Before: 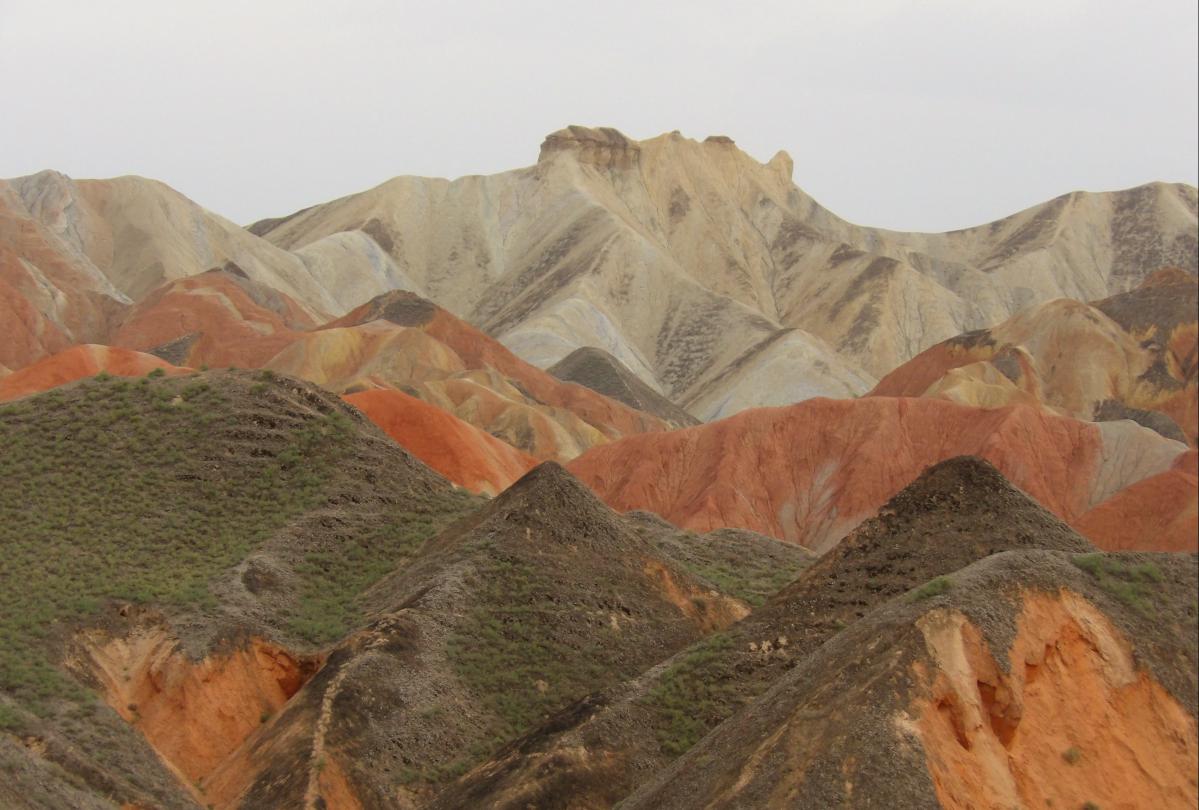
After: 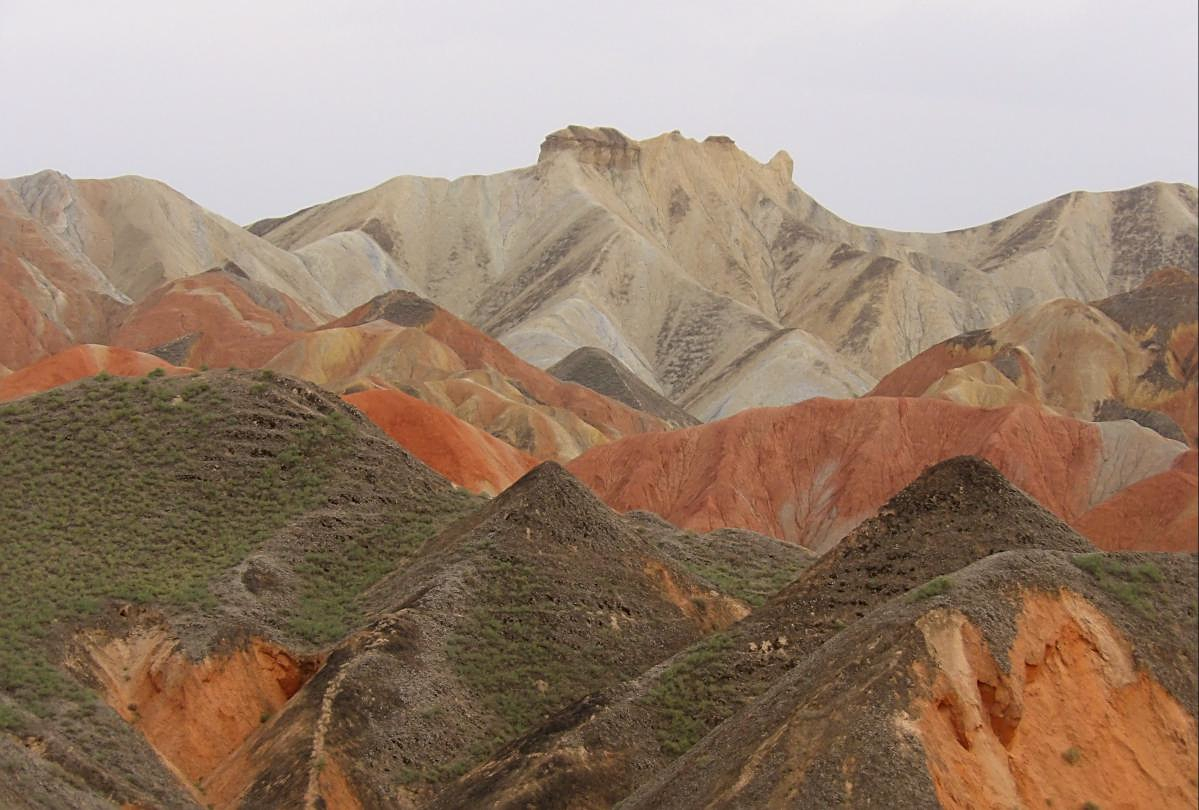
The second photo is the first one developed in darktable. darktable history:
sharpen: on, module defaults
white balance: red 1.009, blue 1.027
